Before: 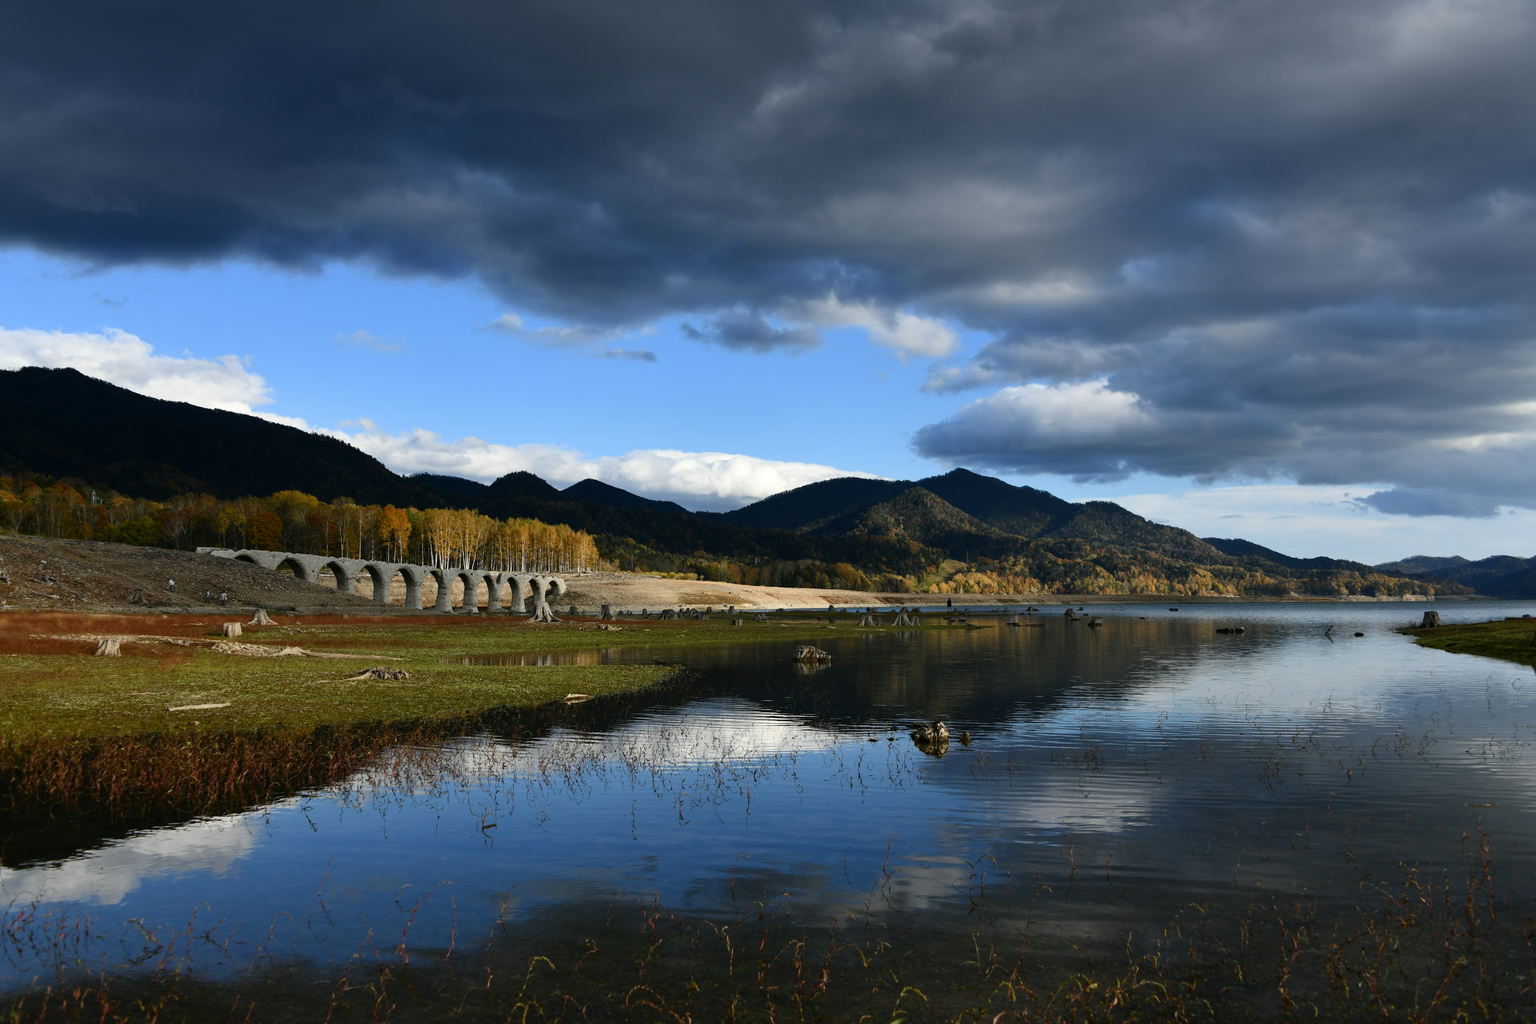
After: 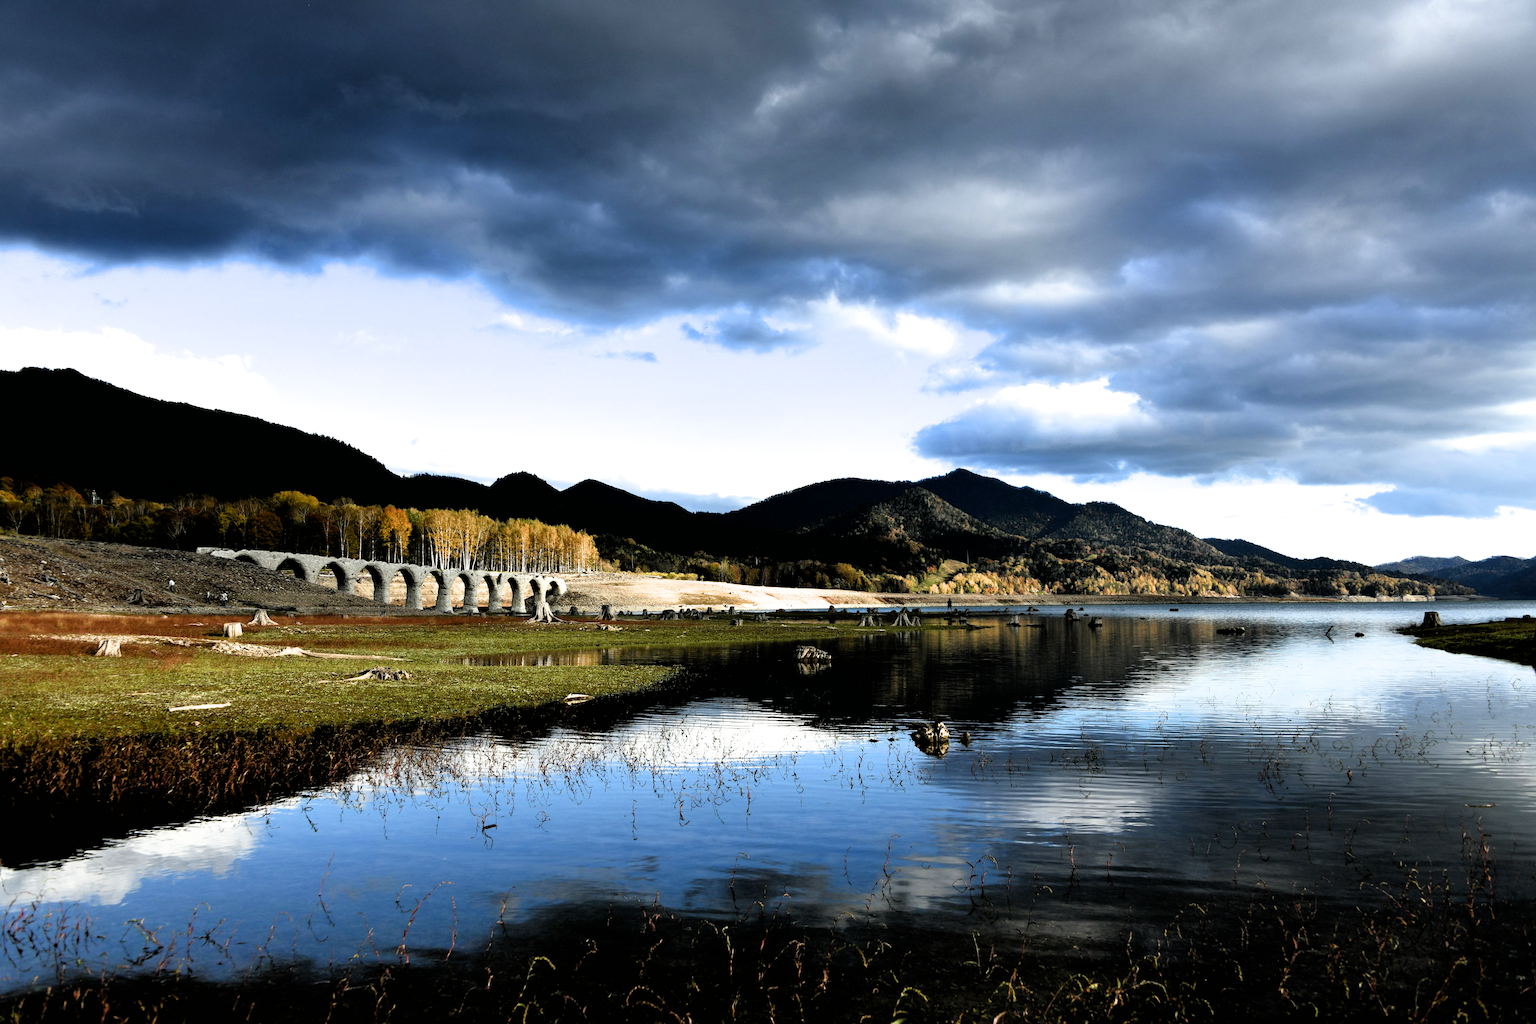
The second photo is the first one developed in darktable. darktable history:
exposure: black level correction 0.001, exposure 1 EV, compensate highlight preservation false
filmic rgb: black relative exposure -3.64 EV, white relative exposure 2.44 EV, hardness 3.29
